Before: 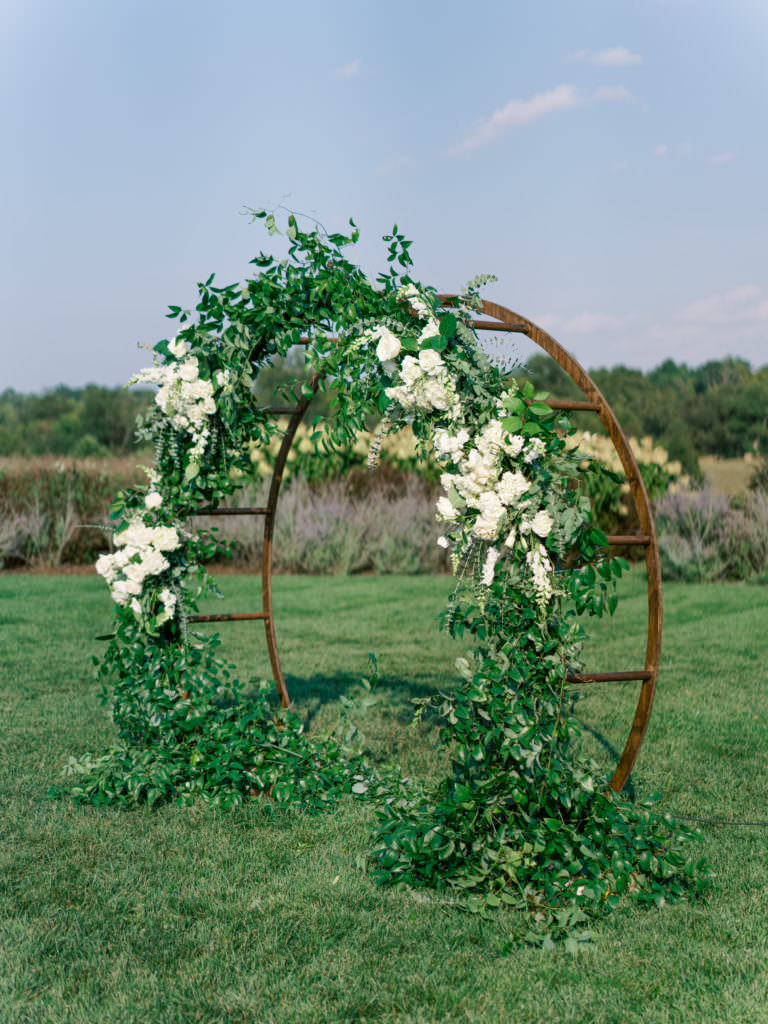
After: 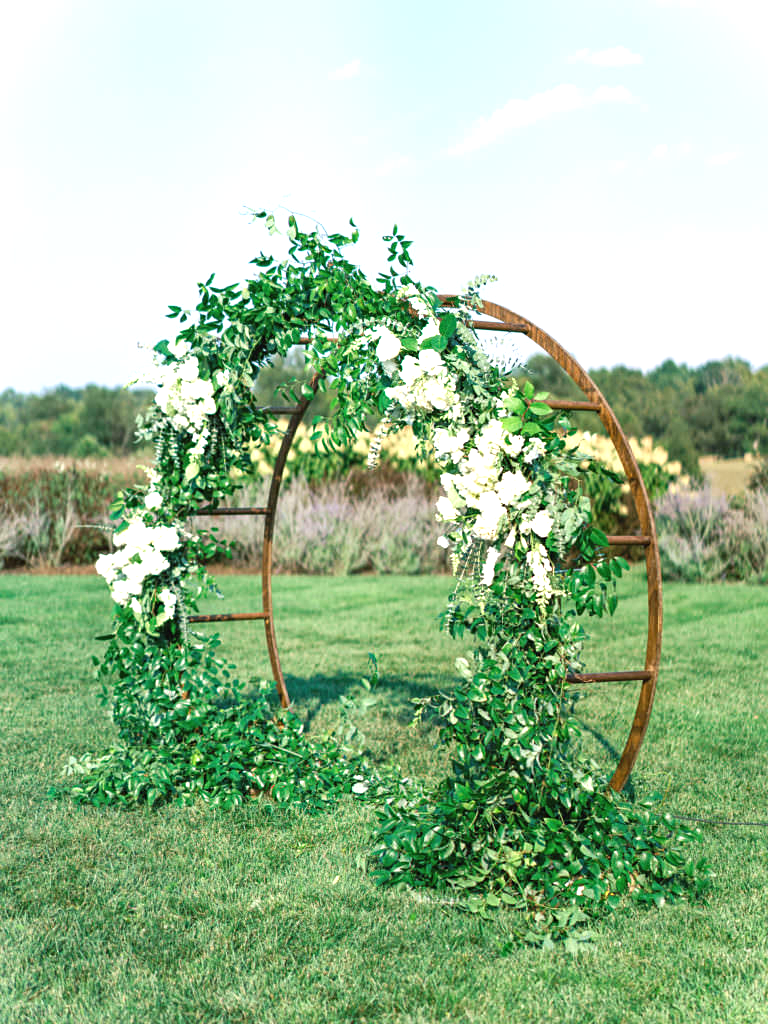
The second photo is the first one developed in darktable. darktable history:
sharpen: amount 0.2
exposure: black level correction -0.002, exposure 1.115 EV, compensate highlight preservation false
